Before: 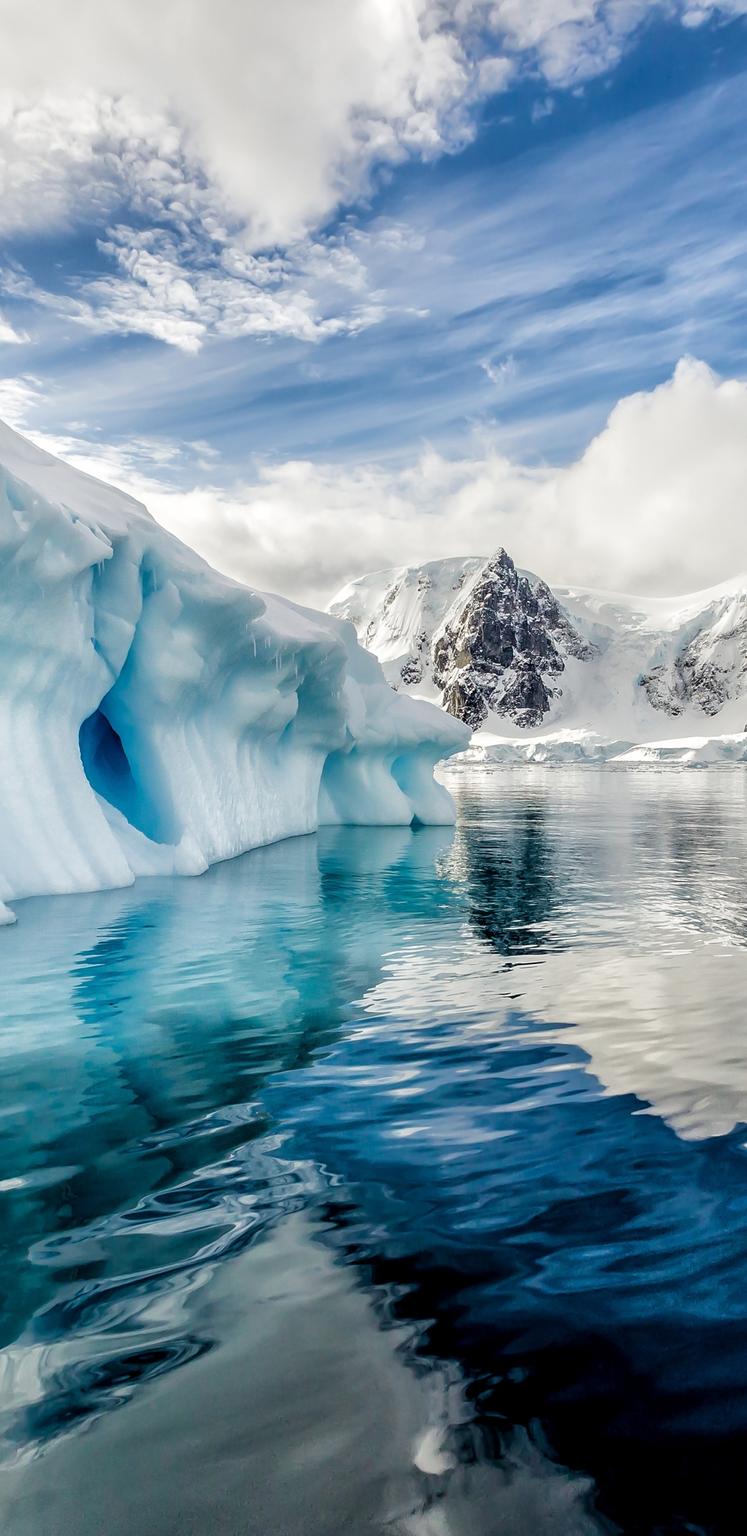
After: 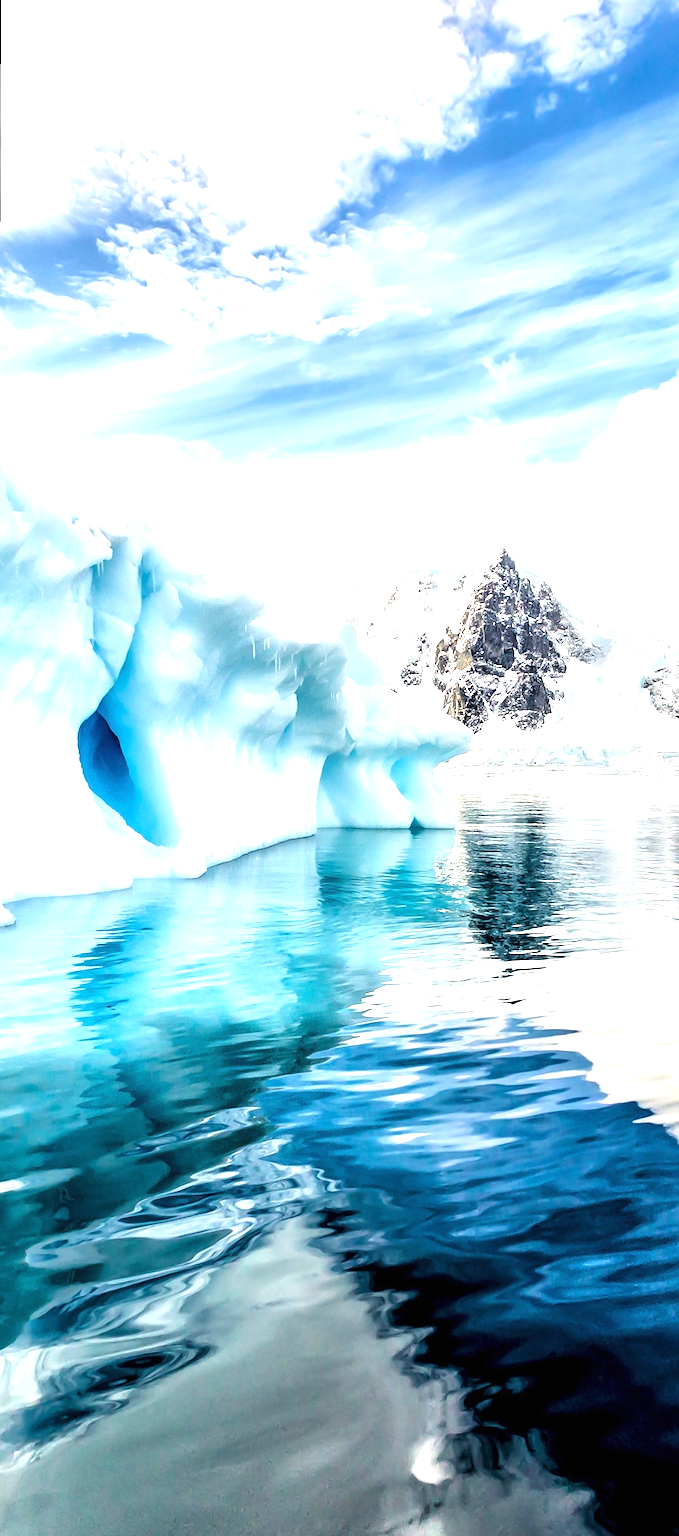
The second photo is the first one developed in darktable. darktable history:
exposure: black level correction 0, exposure 1.388 EV, compensate exposure bias true, compensate highlight preservation false
crop: right 9.509%, bottom 0.031%
rotate and perspective: rotation 0.192°, lens shift (horizontal) -0.015, crop left 0.005, crop right 0.996, crop top 0.006, crop bottom 0.99
